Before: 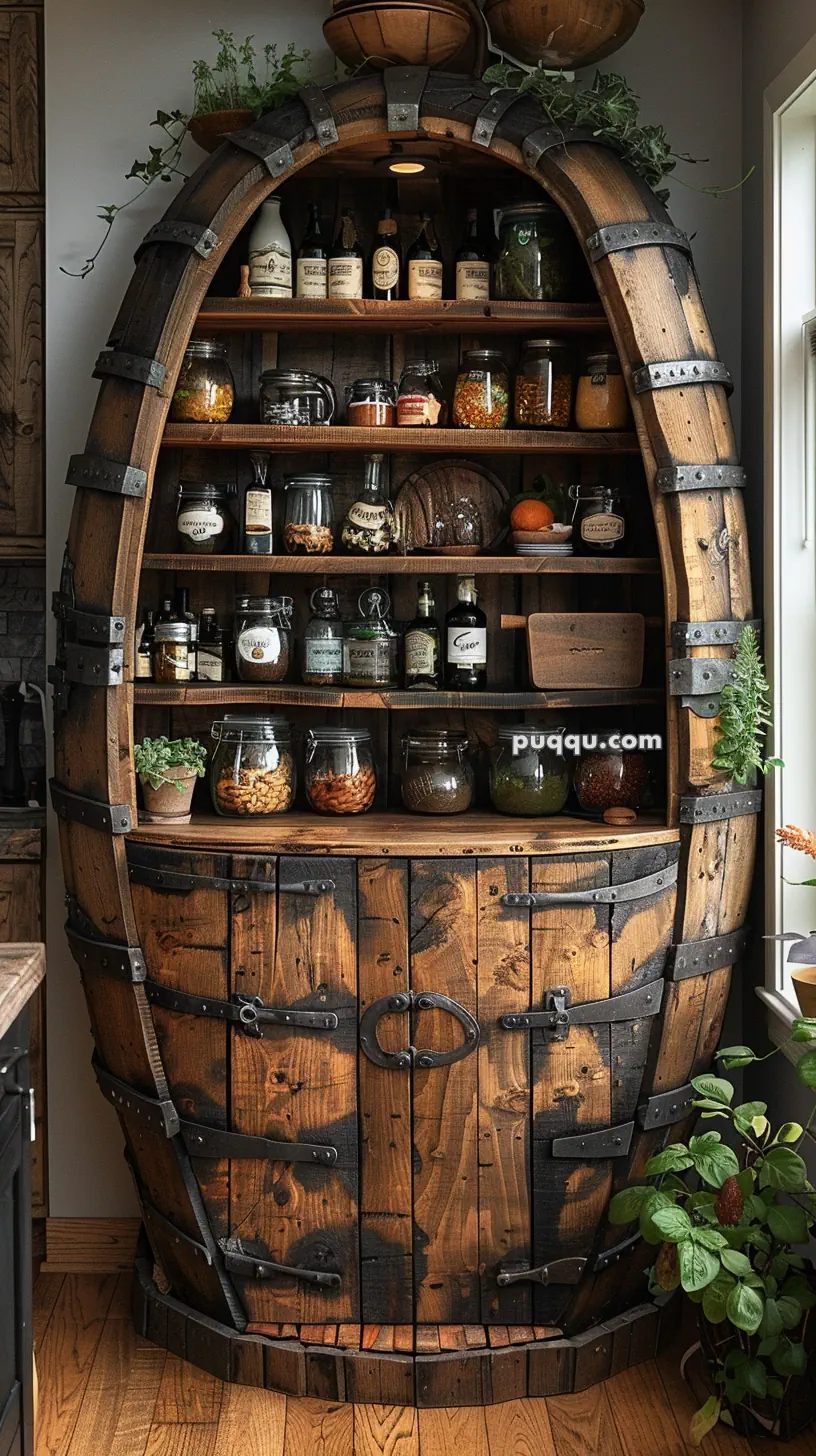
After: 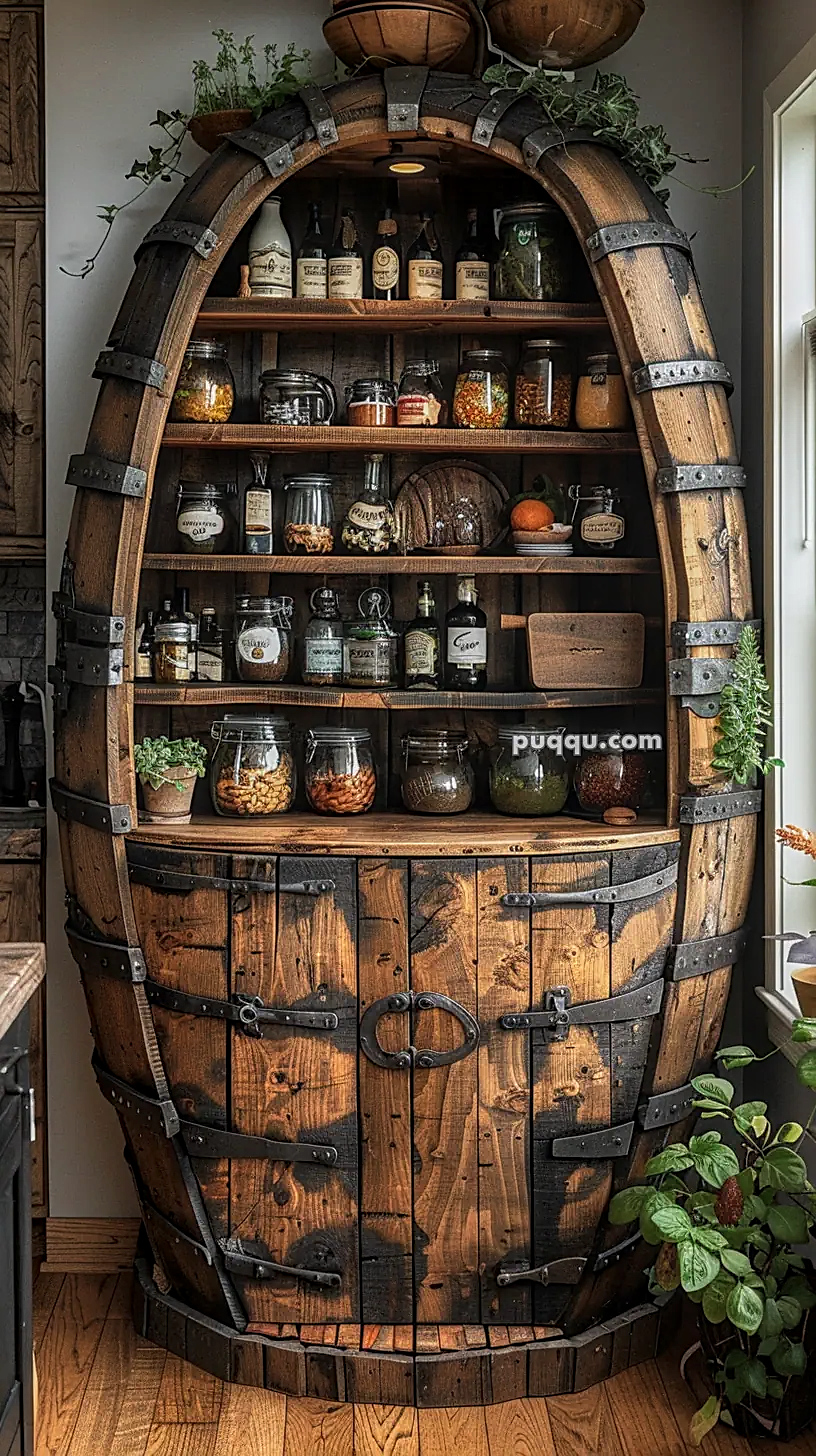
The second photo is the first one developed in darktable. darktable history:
local contrast: highlights 0%, shadows 0%, detail 133%
sharpen: on, module defaults
shadows and highlights: shadows 20.91, highlights -82.73, soften with gaussian
